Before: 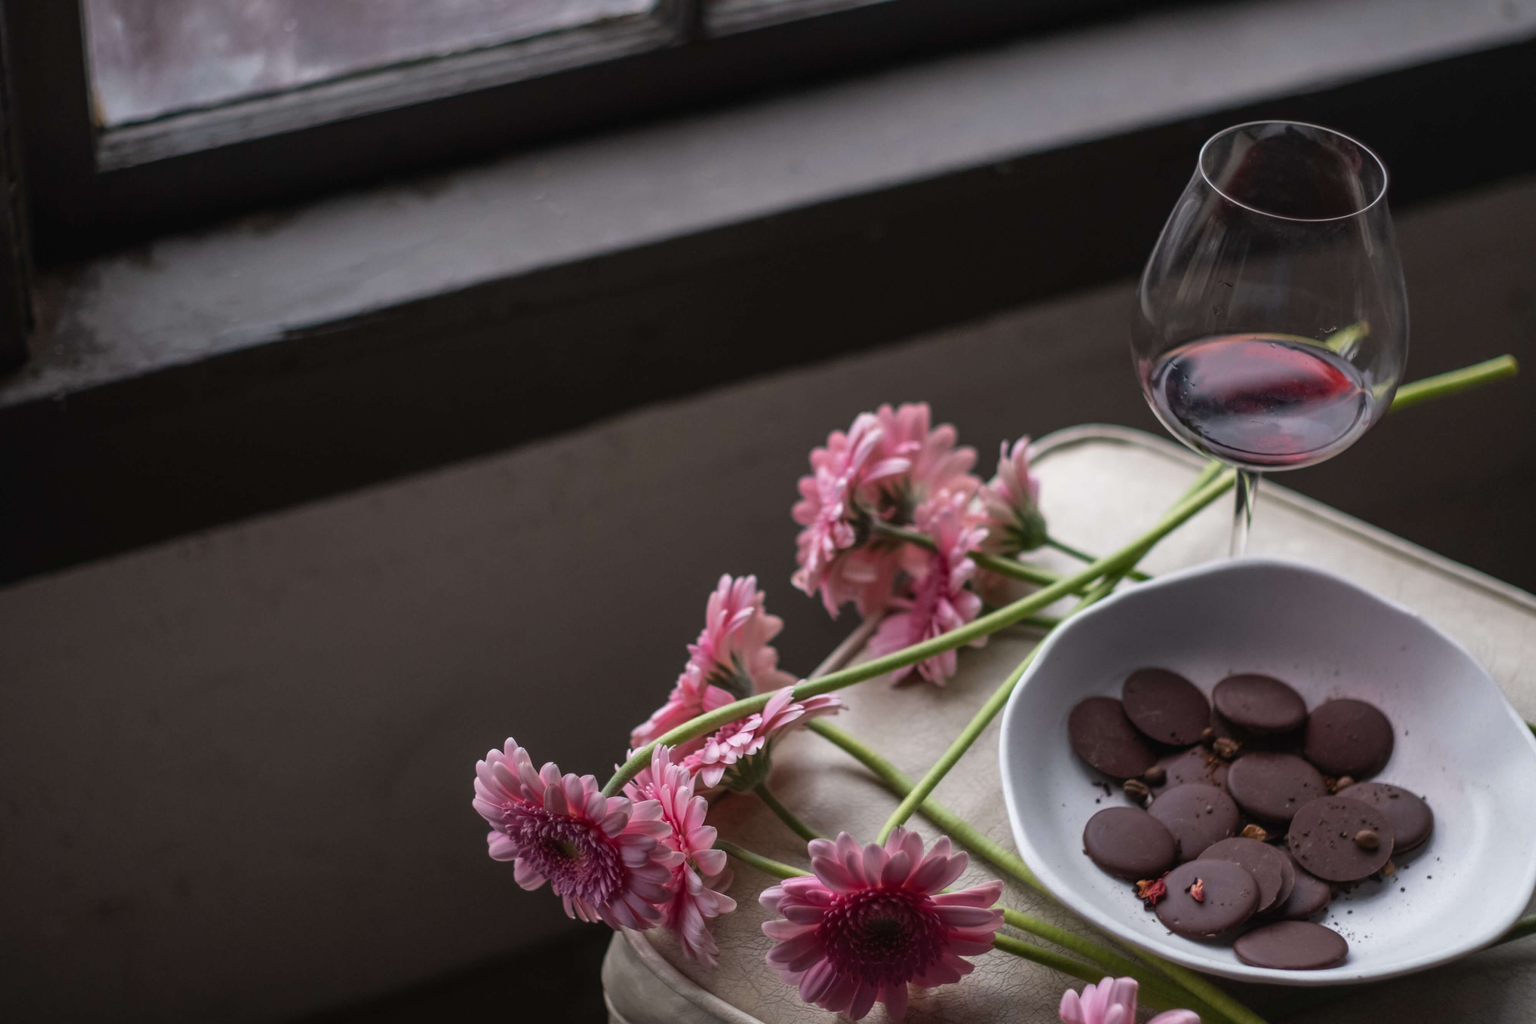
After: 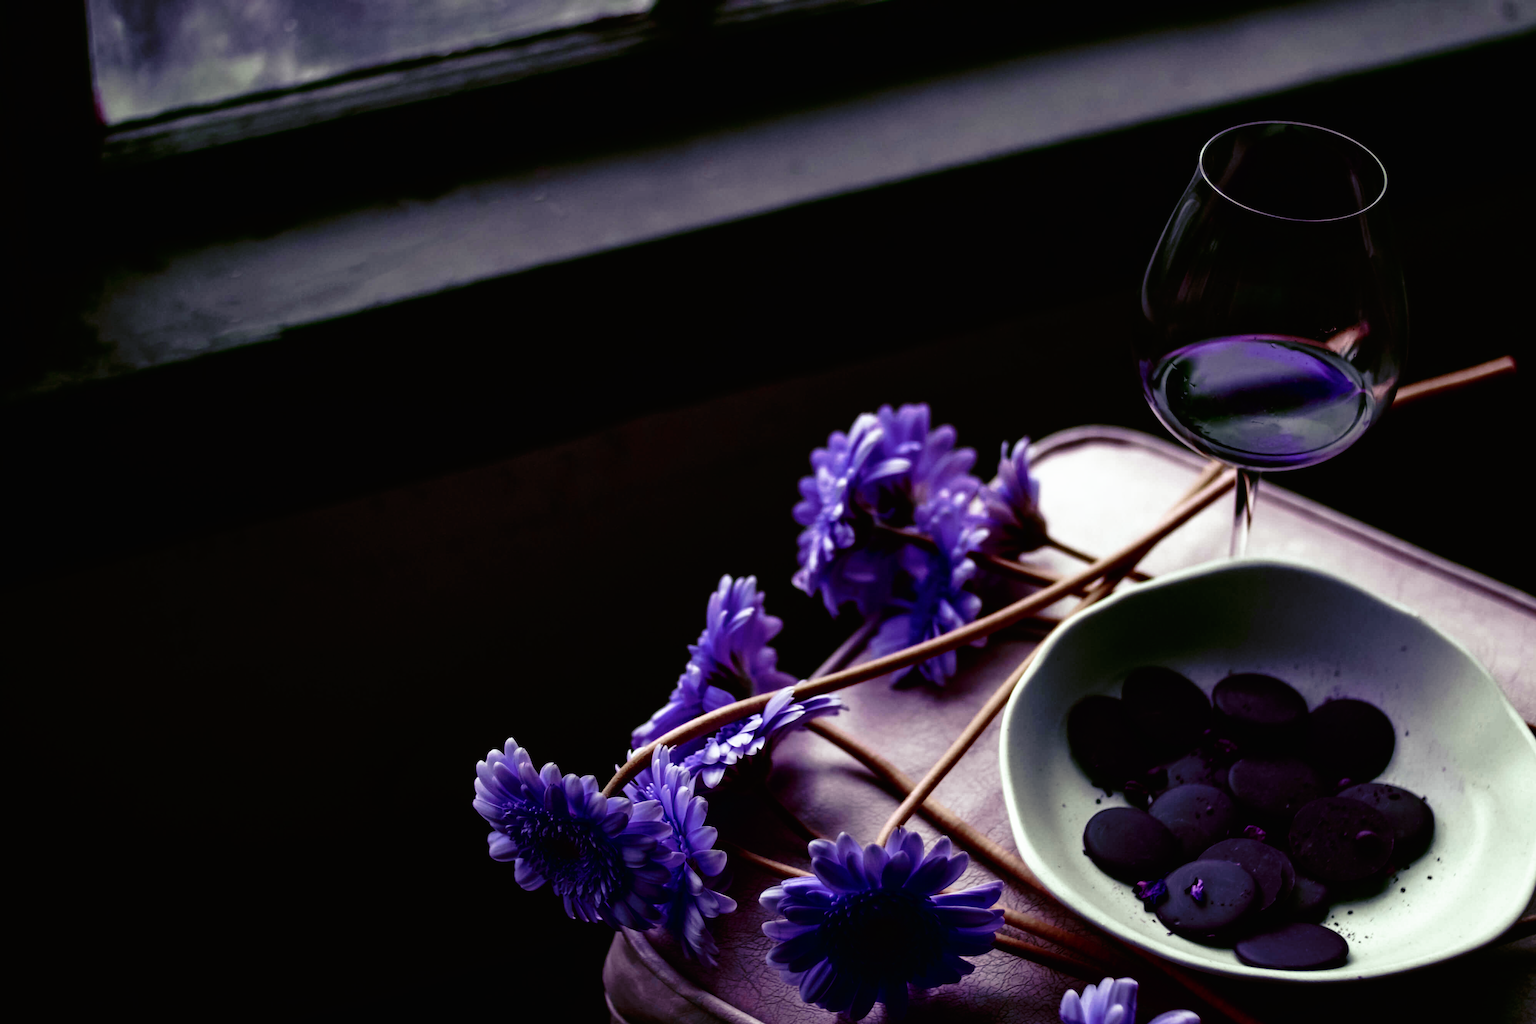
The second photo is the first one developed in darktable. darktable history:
tone curve: curves: ch0 [(0, 0) (0.003, 0.008) (0.011, 0.008) (0.025, 0.008) (0.044, 0.008) (0.069, 0.006) (0.1, 0.006) (0.136, 0.006) (0.177, 0.008) (0.224, 0.012) (0.277, 0.026) (0.335, 0.083) (0.399, 0.165) (0.468, 0.292) (0.543, 0.416) (0.623, 0.535) (0.709, 0.692) (0.801, 0.853) (0.898, 0.981) (1, 1)], preserve colors none
color look up table: target L [97.23, 97.43, 76.68, 85.68, 84.07, 81.73, 78.16, 70.56, 56.93, 44.95, 48.63, 21.68, 200, 74.68, 72.92, 63.97, 63.36, 58.64, 46.18, 44.21, 35.65, 30.37, 32.96, 7.491, 17.58, 81.34, 71.39, 71.23, 64.43, 55.89, 55.52, 50.14, 52.31, 58.42, 47.68, 61.93, 38.66, 36.14, 44, 0.168, 19.33, 0.091, 88.83, 76.48, 65.85, 63.21, 41.59, 31.03, 23.81], target a [-0.299, 0.947, 12.26, -26.56, 3.991, -20.03, -1.756, -4.609, -20.37, 10.01, 12.5, 17.08, 0, 20.73, 30.11, 19.15, 47.94, 52.54, 39.57, 26.74, 28.96, 22.41, 25.8, 44.98, 1.413, 2.499, 10.8, -10.72, -2.467, 26.68, 33.63, 21.64, -15.28, -17.01, -20.38, -17.53, 30.41, -0.294, -8.358, -0.068, 26.84, 0.423, -16.94, -33.61, -31.3, -32.98, -17.05, -11.03, -23.26], target b [3.745, -0.691, 21.95, 46.45, 7.376, 48.83, 41.62, 25.68, 29.17, 16.77, -0.068, 36.97, 0, -21.85, -17.08, -14.3, -34.85, -27.78, -62.7, -34.22, -43.09, -34.09, -17.38, -35.34, -3.55, -14.71, -27.69, 8.809, 1.458, -50.64, -50.83, -37.72, 13.36, 1.441, 22.09, -10.18, -48.95, 0.949, -3.311, 0.249, -27.69, -0.122, 13.49, 43.88, 35.1, 33.26, 19.25, 17.43, 40.52], num patches 49
